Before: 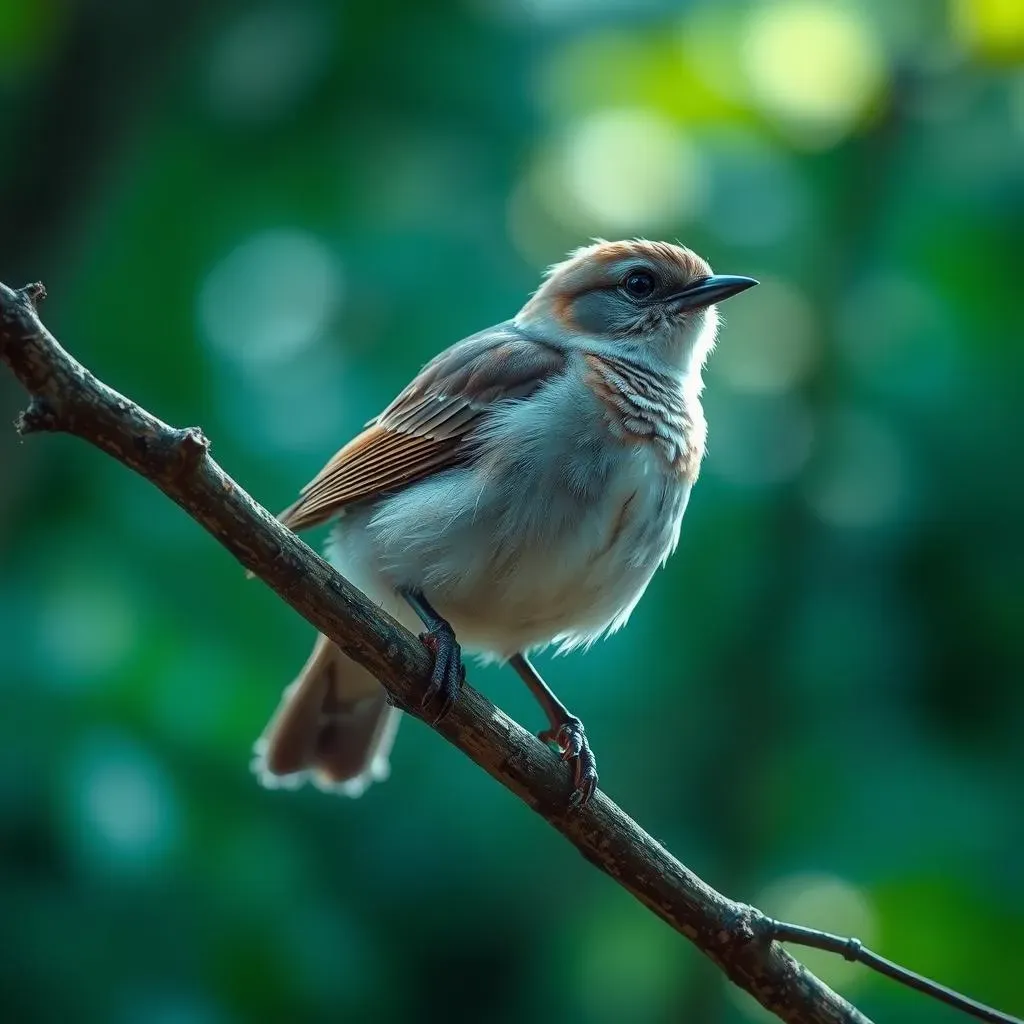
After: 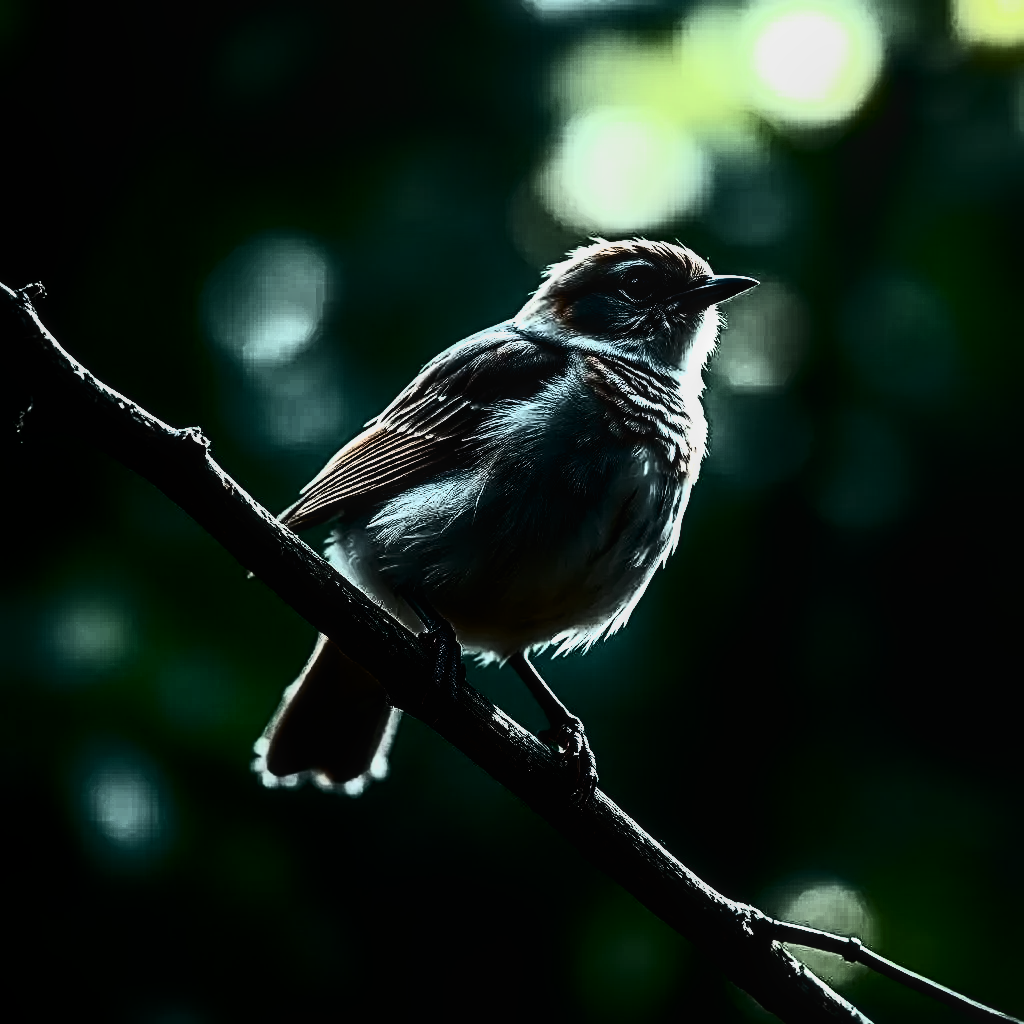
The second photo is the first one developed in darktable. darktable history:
sharpen: radius 4
filmic rgb: black relative exposure -8.2 EV, white relative exposure 2.2 EV, threshold 3 EV, hardness 7.11, latitude 85.74%, contrast 1.696, highlights saturation mix -4%, shadows ↔ highlights balance -2.69%, color science v5 (2021), contrast in shadows safe, contrast in highlights safe, enable highlight reconstruction true
local contrast: on, module defaults
color balance rgb: perceptual saturation grading › highlights -31.88%, perceptual saturation grading › mid-tones 5.8%, perceptual saturation grading › shadows 18.12%, perceptual brilliance grading › highlights 3.62%, perceptual brilliance grading › mid-tones -18.12%, perceptual brilliance grading › shadows -41.3%
contrast brightness saturation: contrast 0.5, saturation -0.1
